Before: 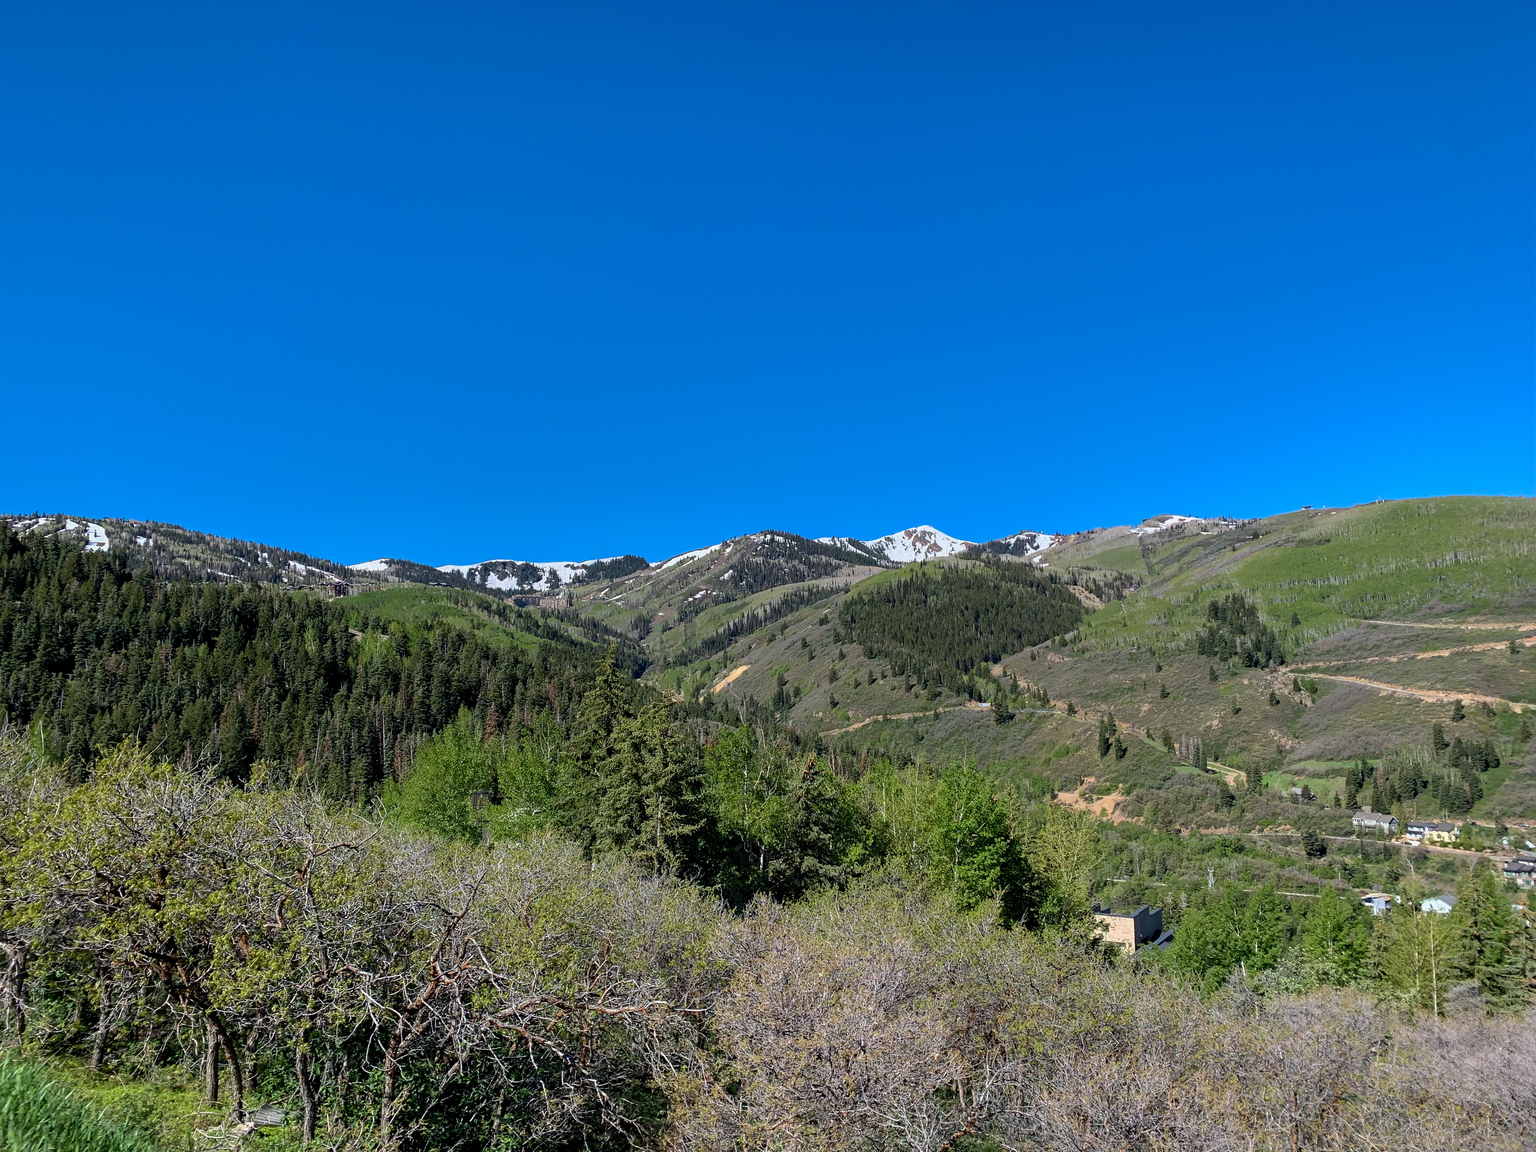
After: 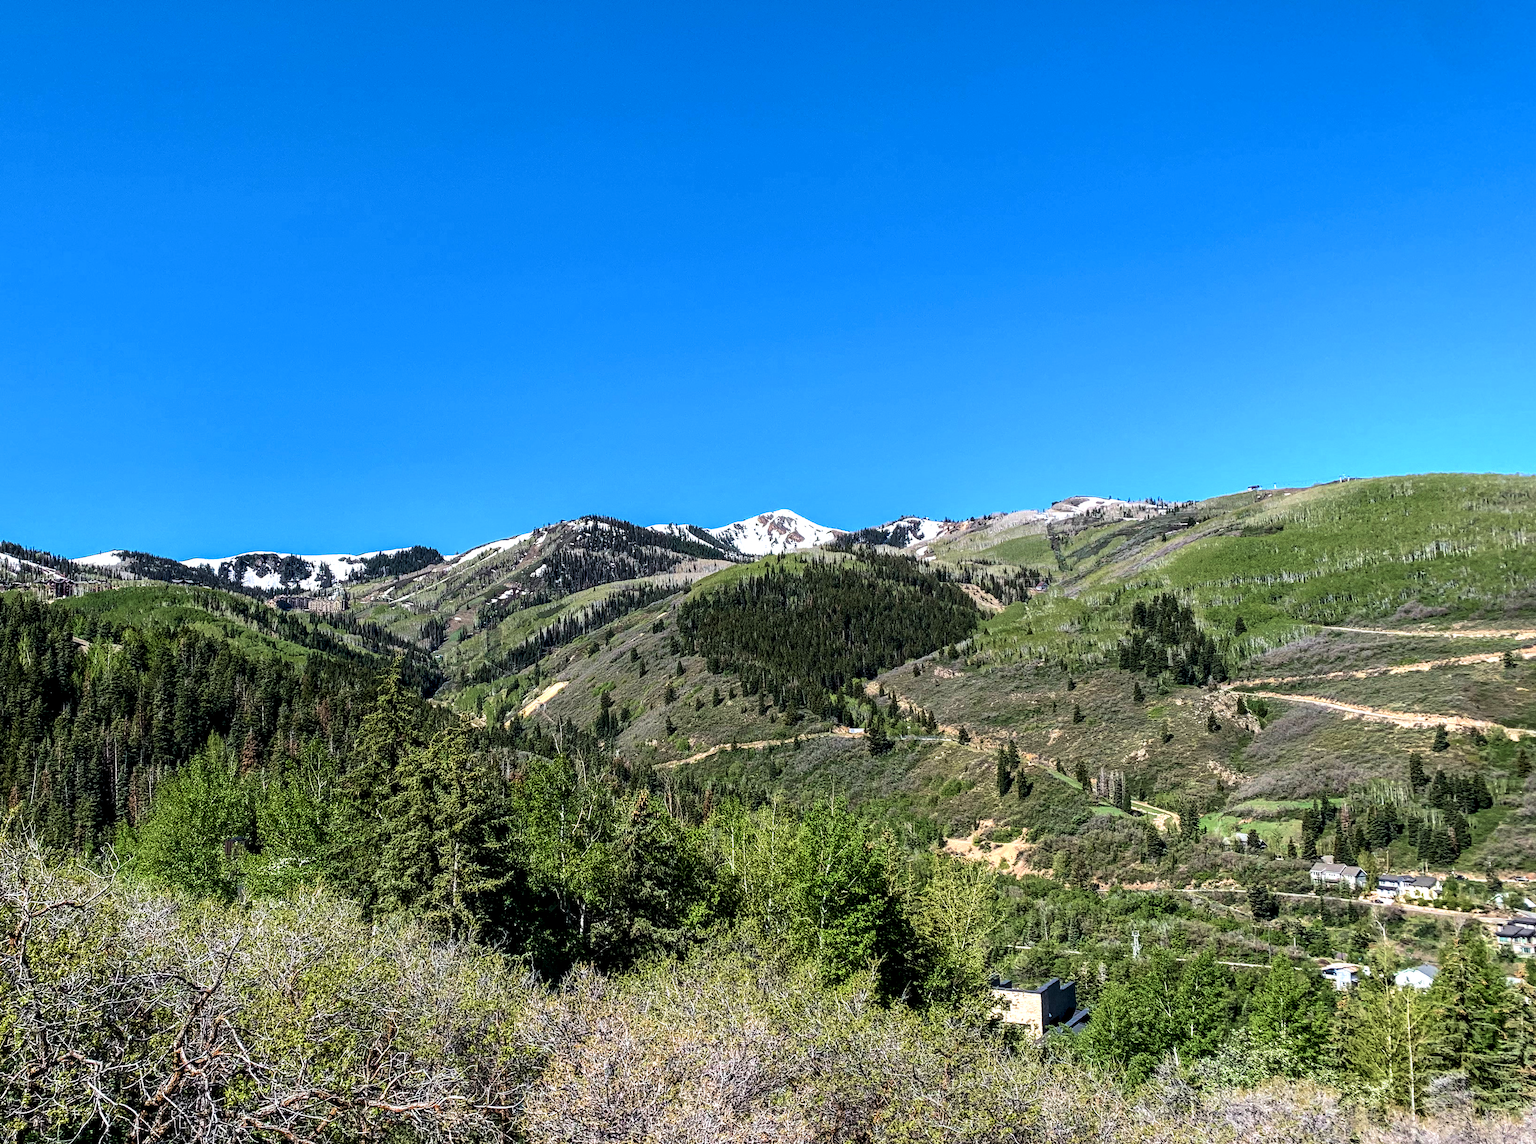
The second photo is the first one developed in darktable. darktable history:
velvia: on, module defaults
local contrast: detail 150%
tone equalizer: -8 EV -0.765 EV, -7 EV -0.7 EV, -6 EV -0.617 EV, -5 EV -0.409 EV, -3 EV 0.391 EV, -2 EV 0.6 EV, -1 EV 0.683 EV, +0 EV 0.759 EV, edges refinement/feathering 500, mask exposure compensation -1.57 EV, preserve details no
crop: left 18.894%, top 9.765%, right 0%, bottom 9.664%
